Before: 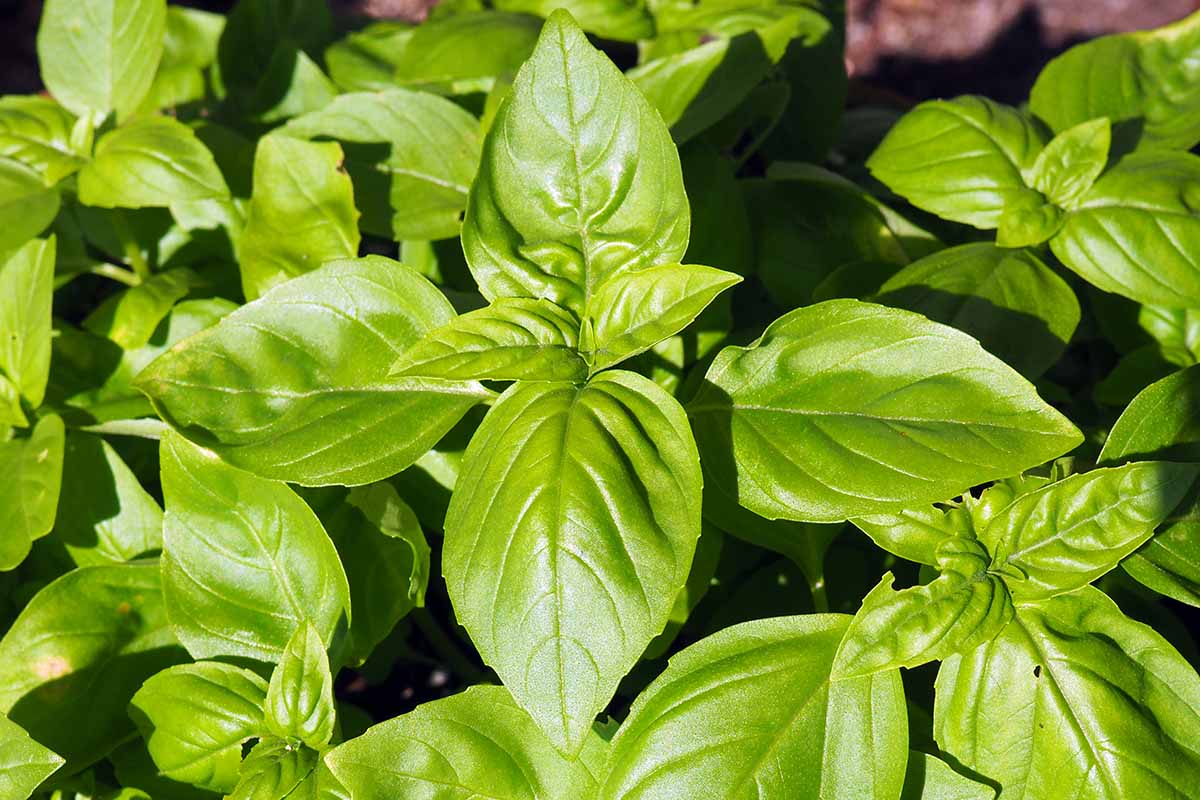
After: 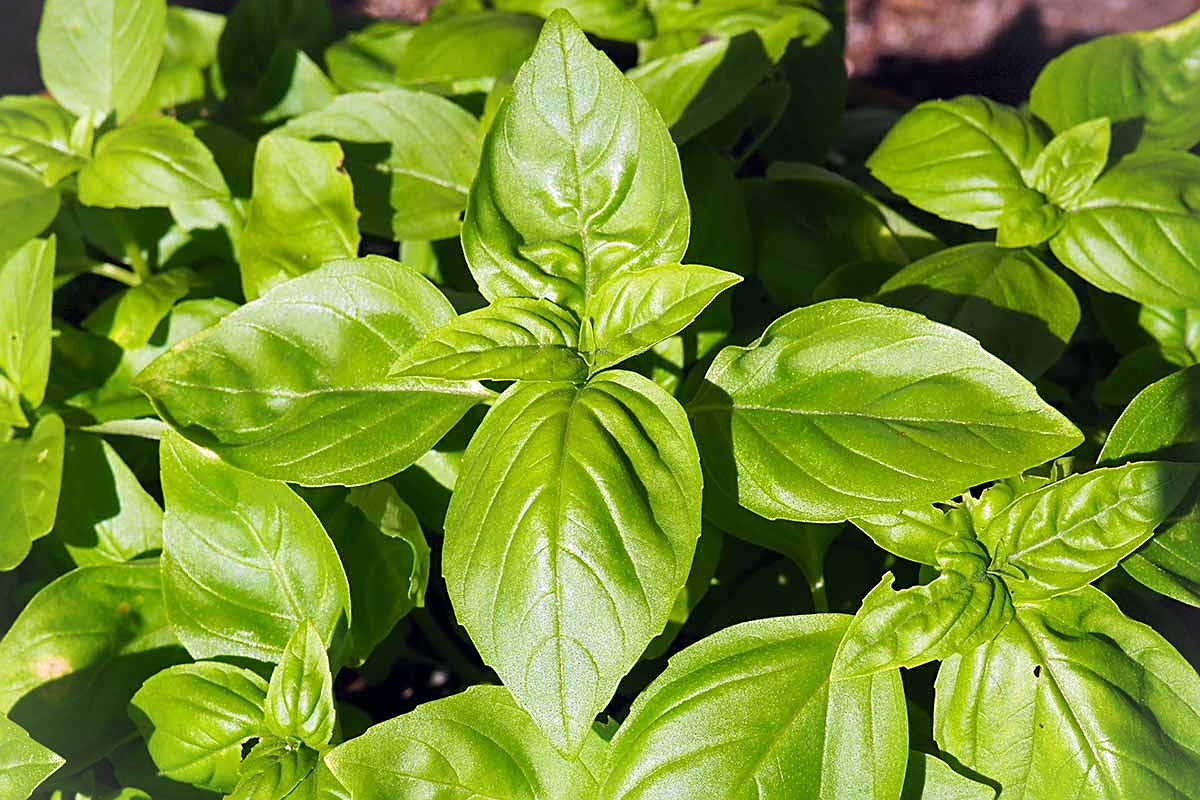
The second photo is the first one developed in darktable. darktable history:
vignetting: fall-off start 89.08%, fall-off radius 43.02%, brightness 0.033, saturation 0.002, width/height ratio 1.169, dithering 8-bit output
sharpen: on, module defaults
